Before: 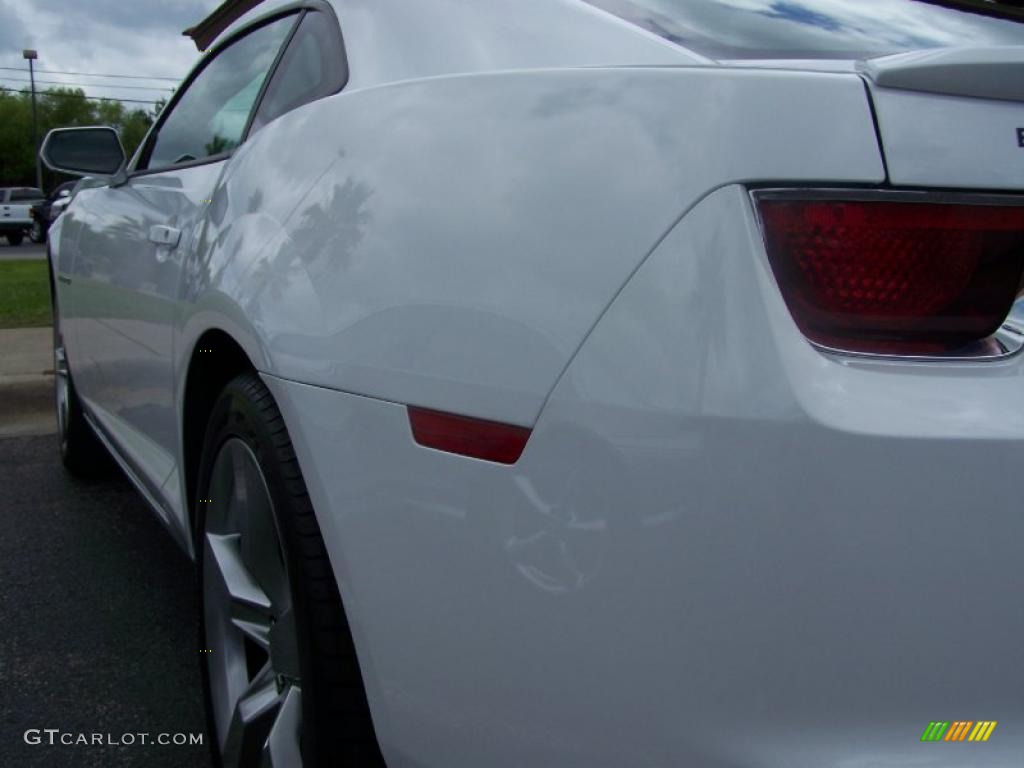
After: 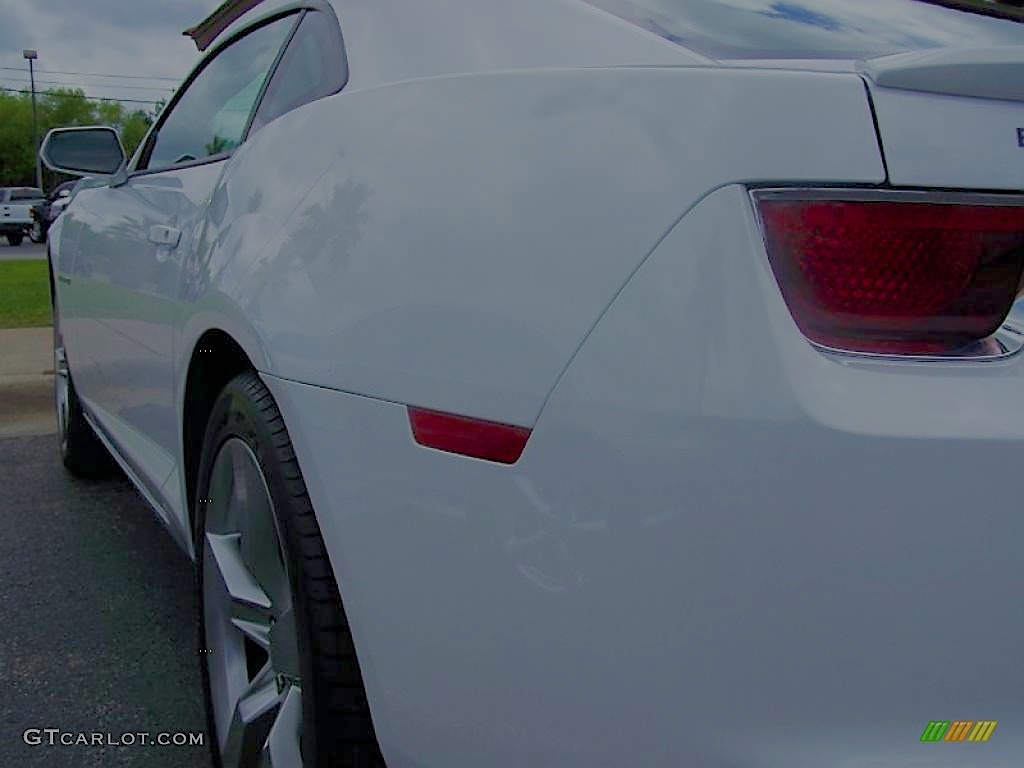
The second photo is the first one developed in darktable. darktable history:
filmic rgb: black relative exposure -13.93 EV, white relative exposure 7.99 EV, threshold 2.96 EV, hardness 3.74, latitude 50.18%, contrast 0.517, enable highlight reconstruction true
sharpen: radius 1.371, amount 1.234, threshold 0.665
color balance rgb: linear chroma grading › global chroma 14.634%, perceptual saturation grading › global saturation 44.706%, perceptual saturation grading › highlights -50.374%, perceptual saturation grading › shadows 31.212%, perceptual brilliance grading › global brilliance 1.965%, perceptual brilliance grading › highlights -3.823%
